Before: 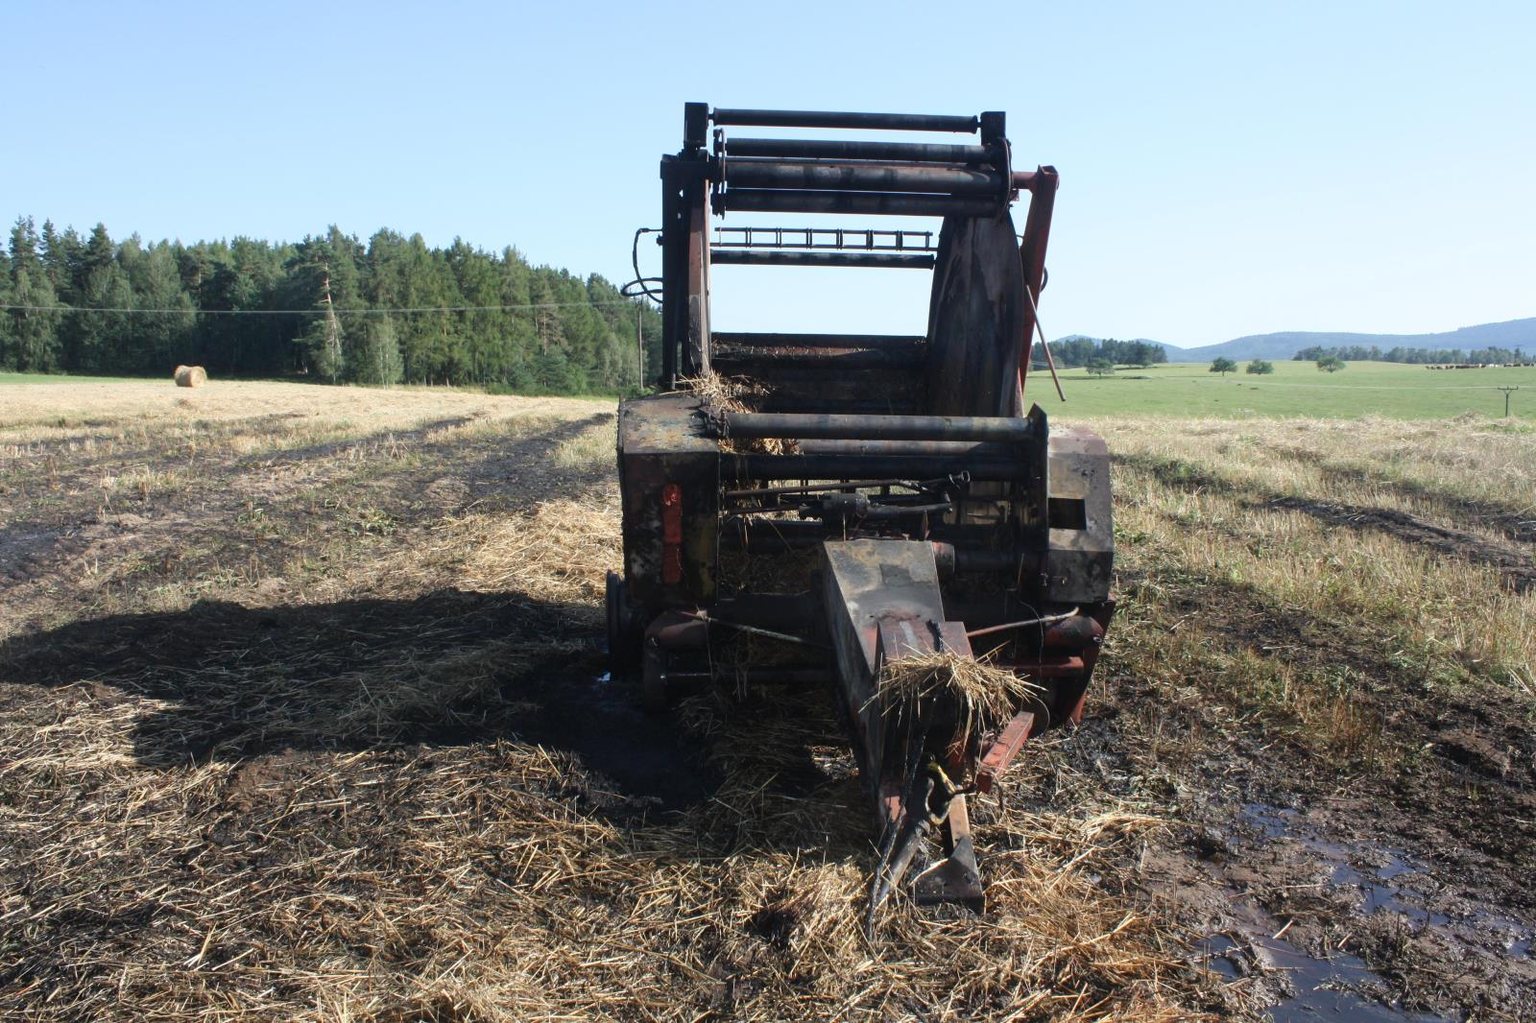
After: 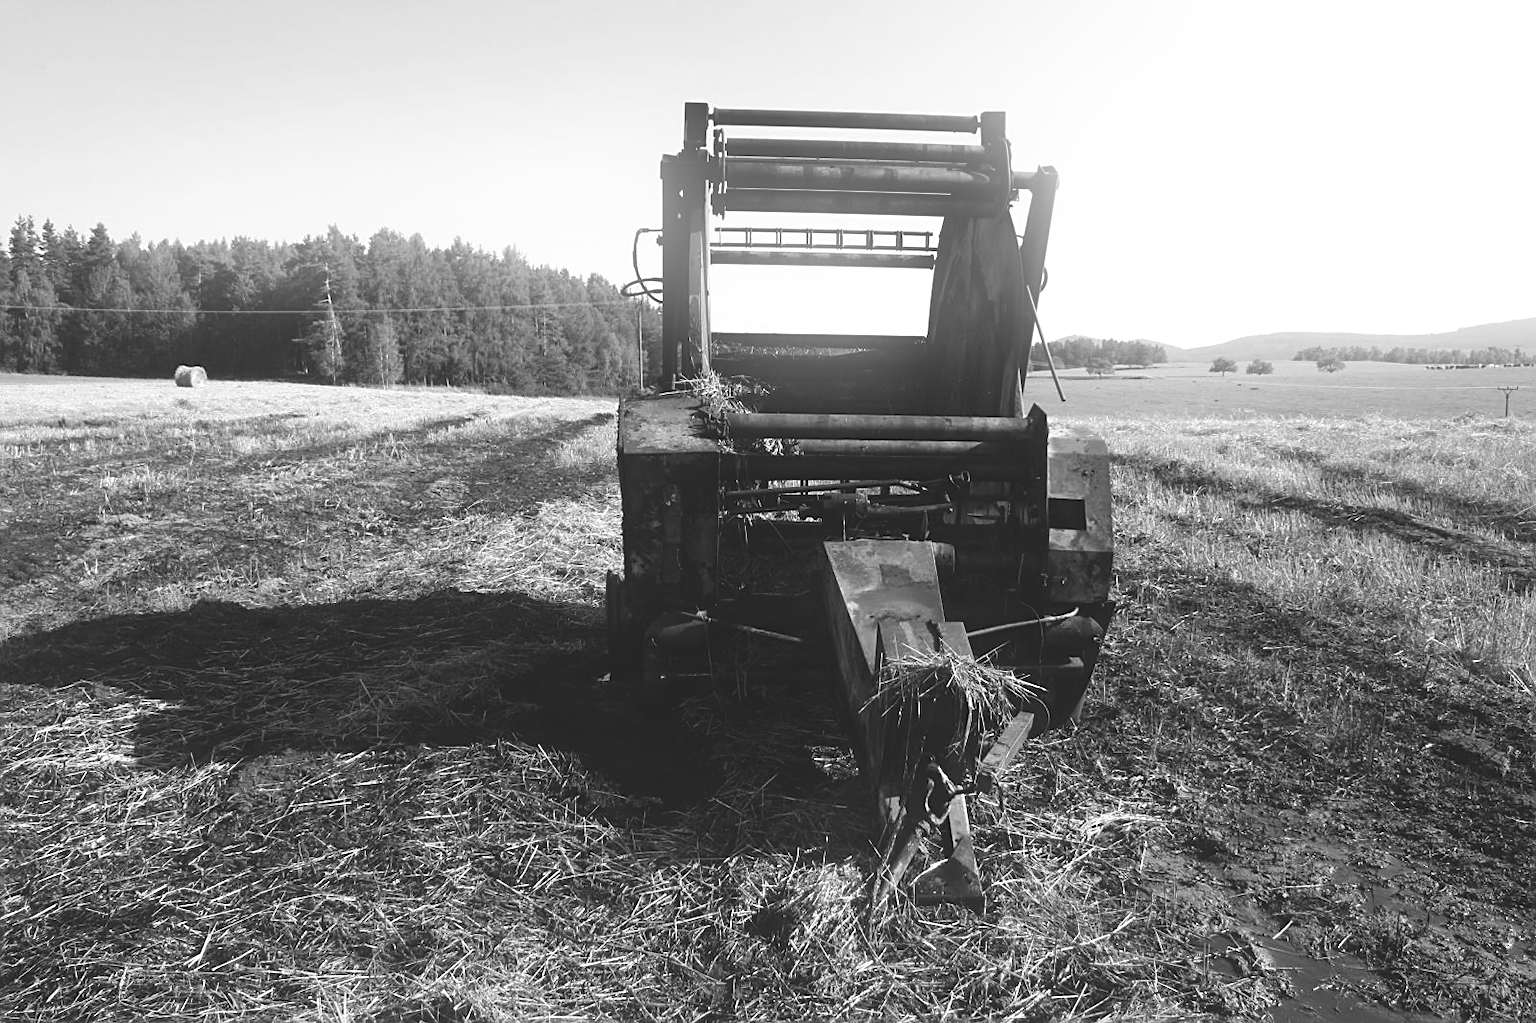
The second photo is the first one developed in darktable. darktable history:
white balance: red 0.931, blue 1.11
sharpen: on, module defaults
bloom: size 13.65%, threshold 98.39%, strength 4.82%
exposure: black level correction -0.025, exposure -0.117 EV, compensate highlight preservation false
monochrome: a 1.94, b -0.638
color balance rgb: highlights gain › chroma 2.94%, highlights gain › hue 60.57°, global offset › chroma 0.25%, global offset › hue 256.52°, perceptual saturation grading › global saturation 20%, perceptual saturation grading › highlights -50%, perceptual saturation grading › shadows 30%, contrast 15%
